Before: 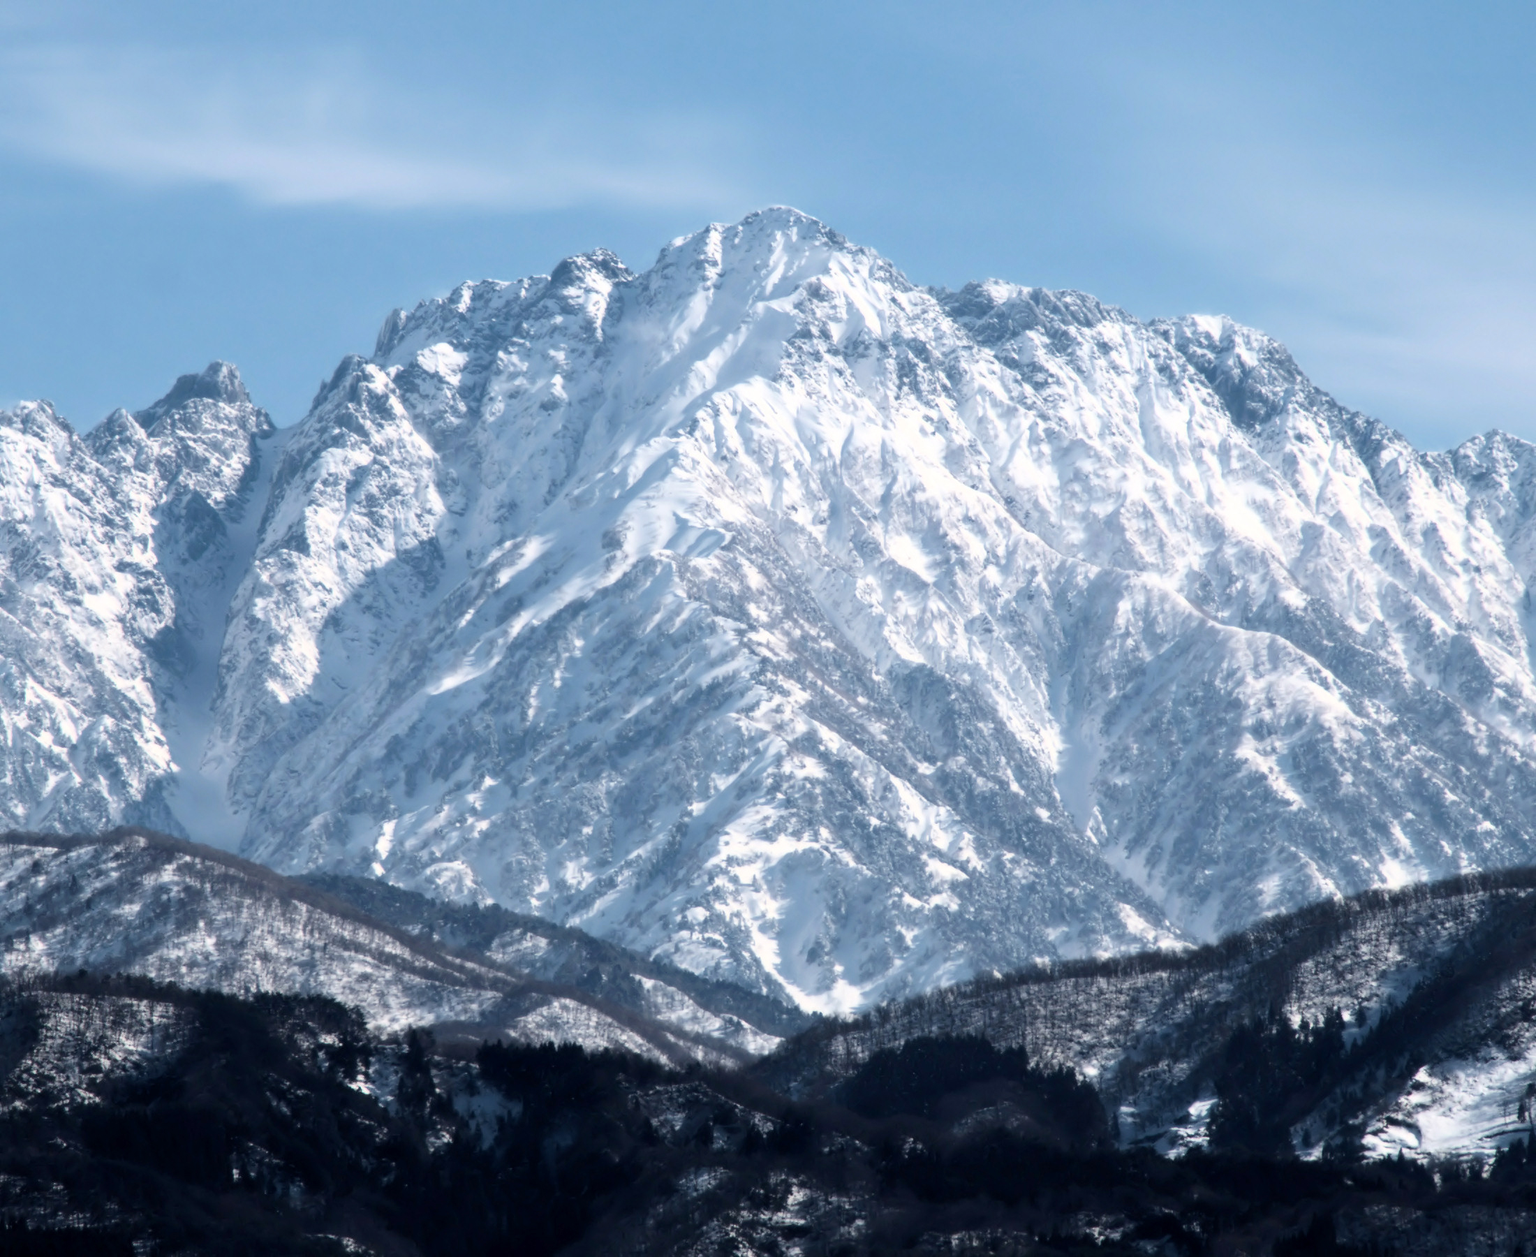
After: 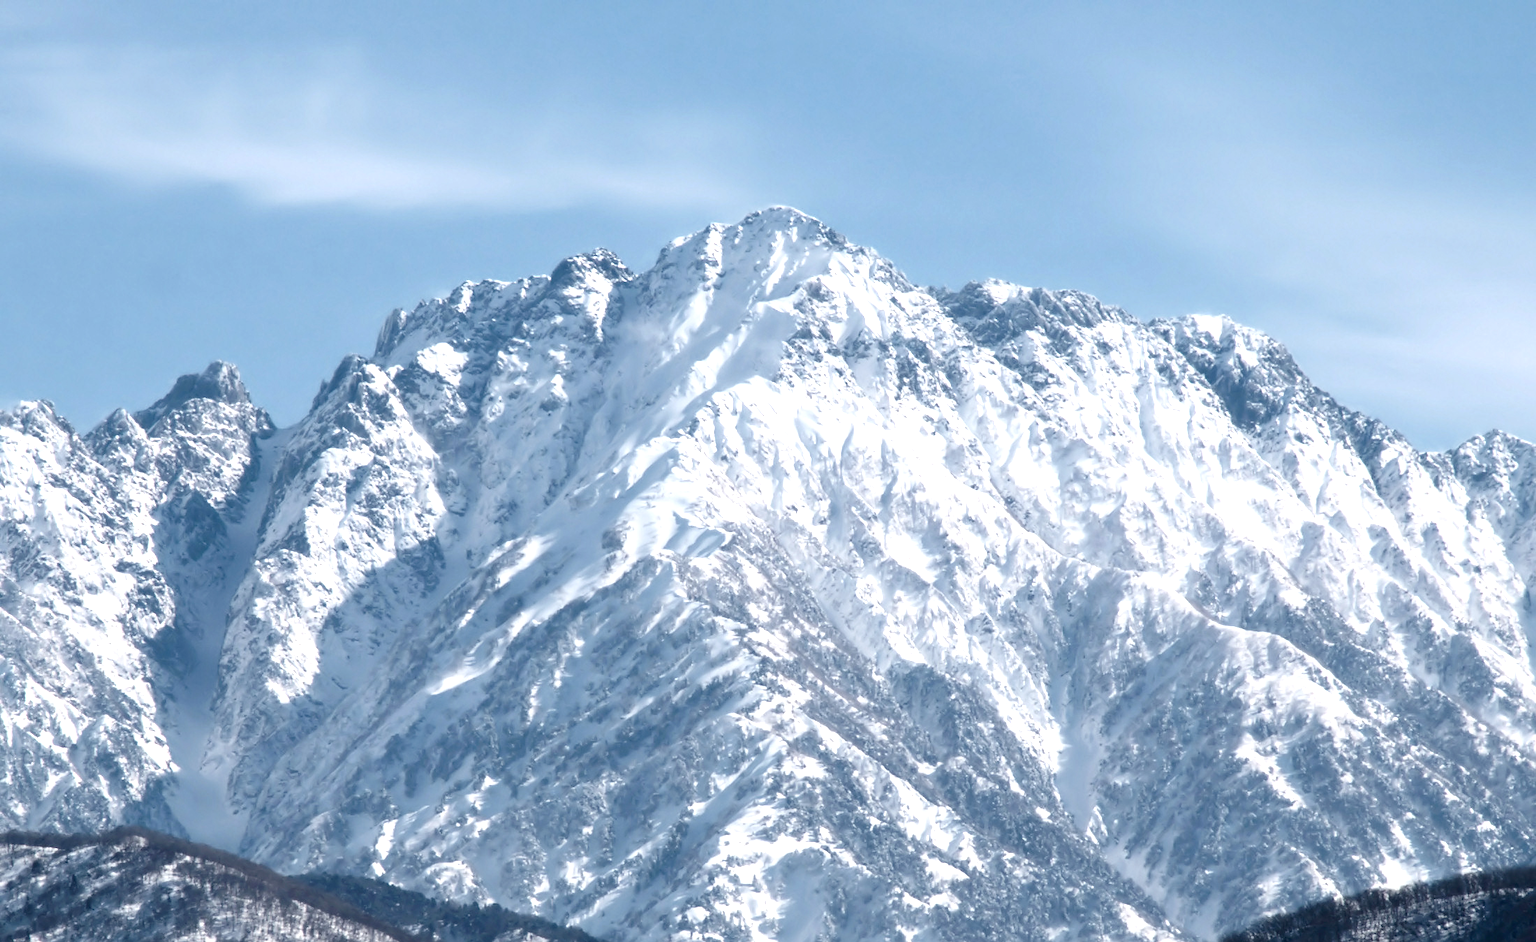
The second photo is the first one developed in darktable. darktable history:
crop: bottom 24.99%
sharpen: radius 1.824, amount 0.41, threshold 1.254
color balance rgb: perceptual saturation grading › global saturation 20%, perceptual saturation grading › highlights -49.996%, perceptual saturation grading › shadows 25.067%, perceptual brilliance grading › highlights 10.48%, perceptual brilliance grading › shadows -10.62%
